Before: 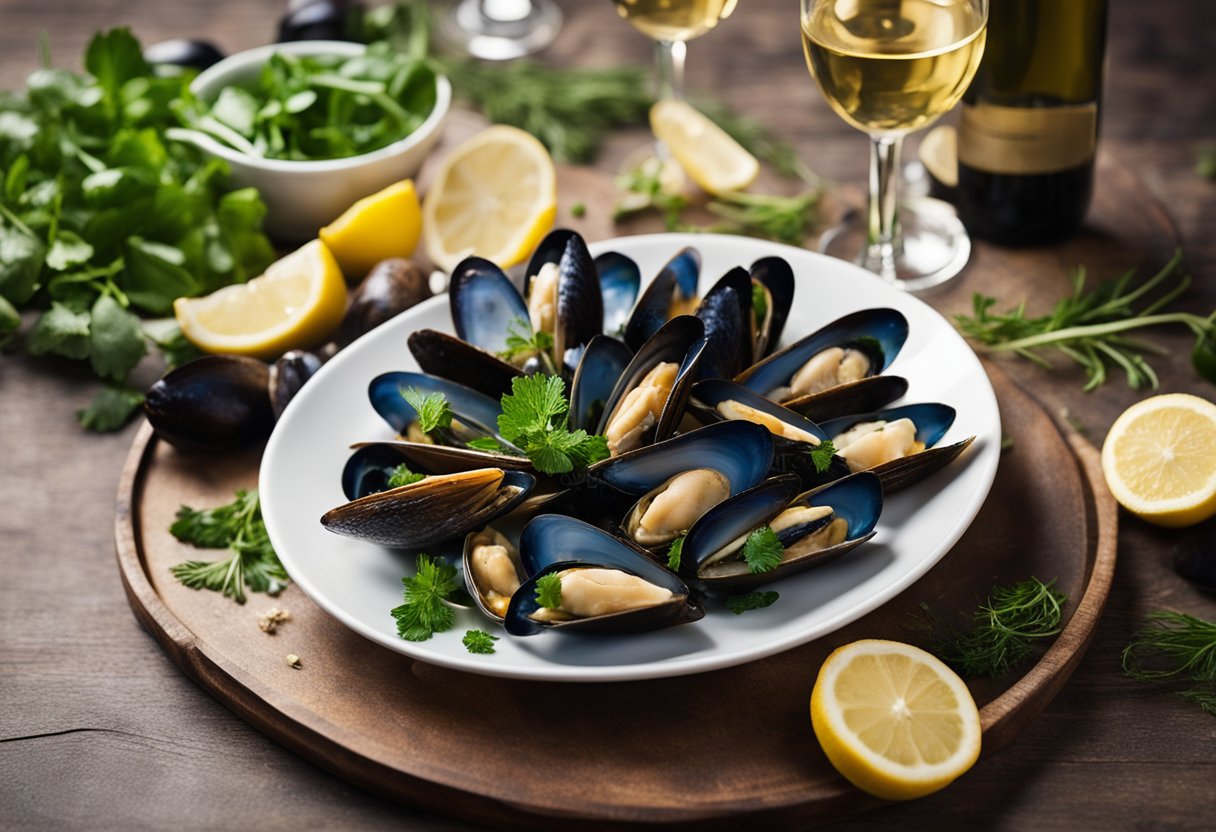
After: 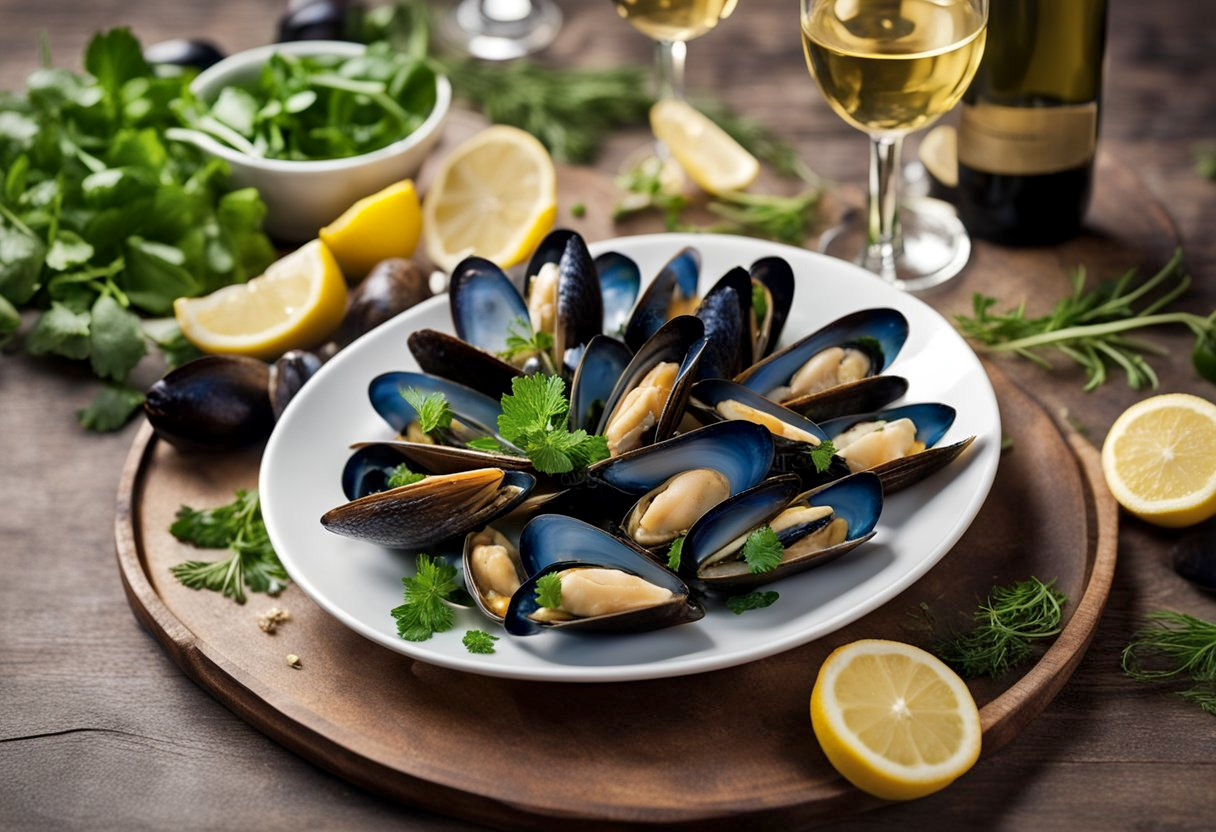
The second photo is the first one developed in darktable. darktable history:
shadows and highlights: on, module defaults
local contrast: mode bilateral grid, contrast 20, coarseness 50, detail 150%, midtone range 0.2
